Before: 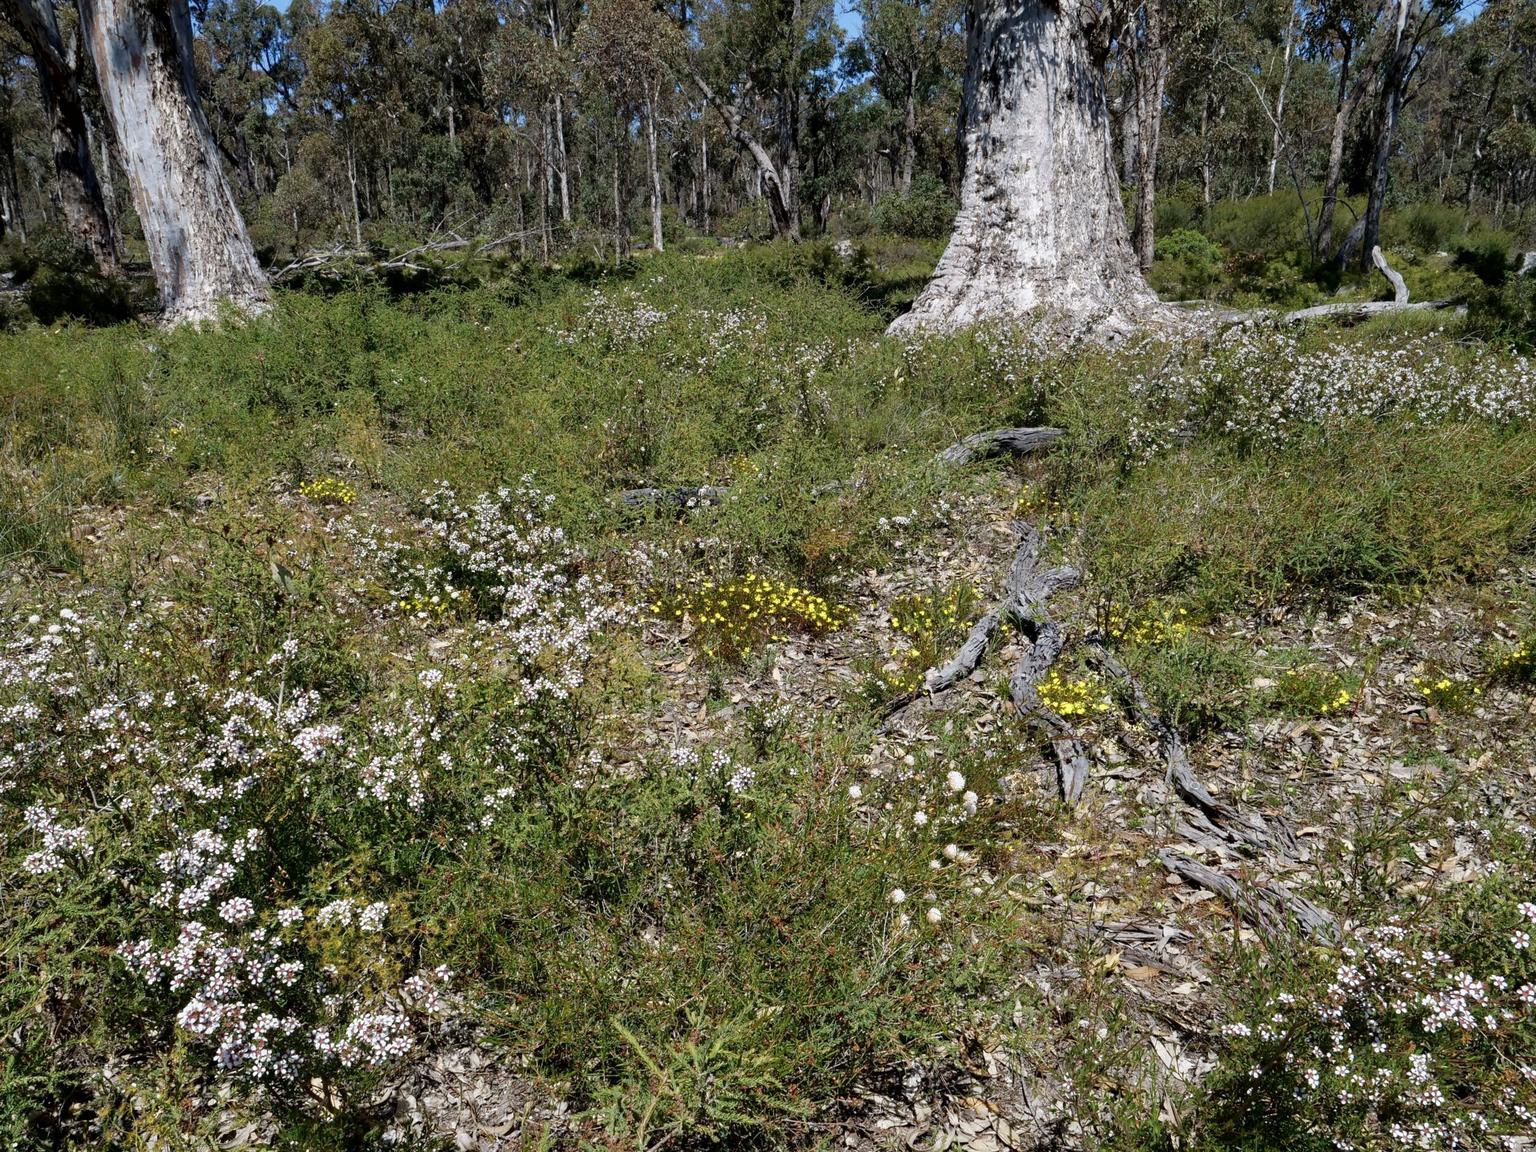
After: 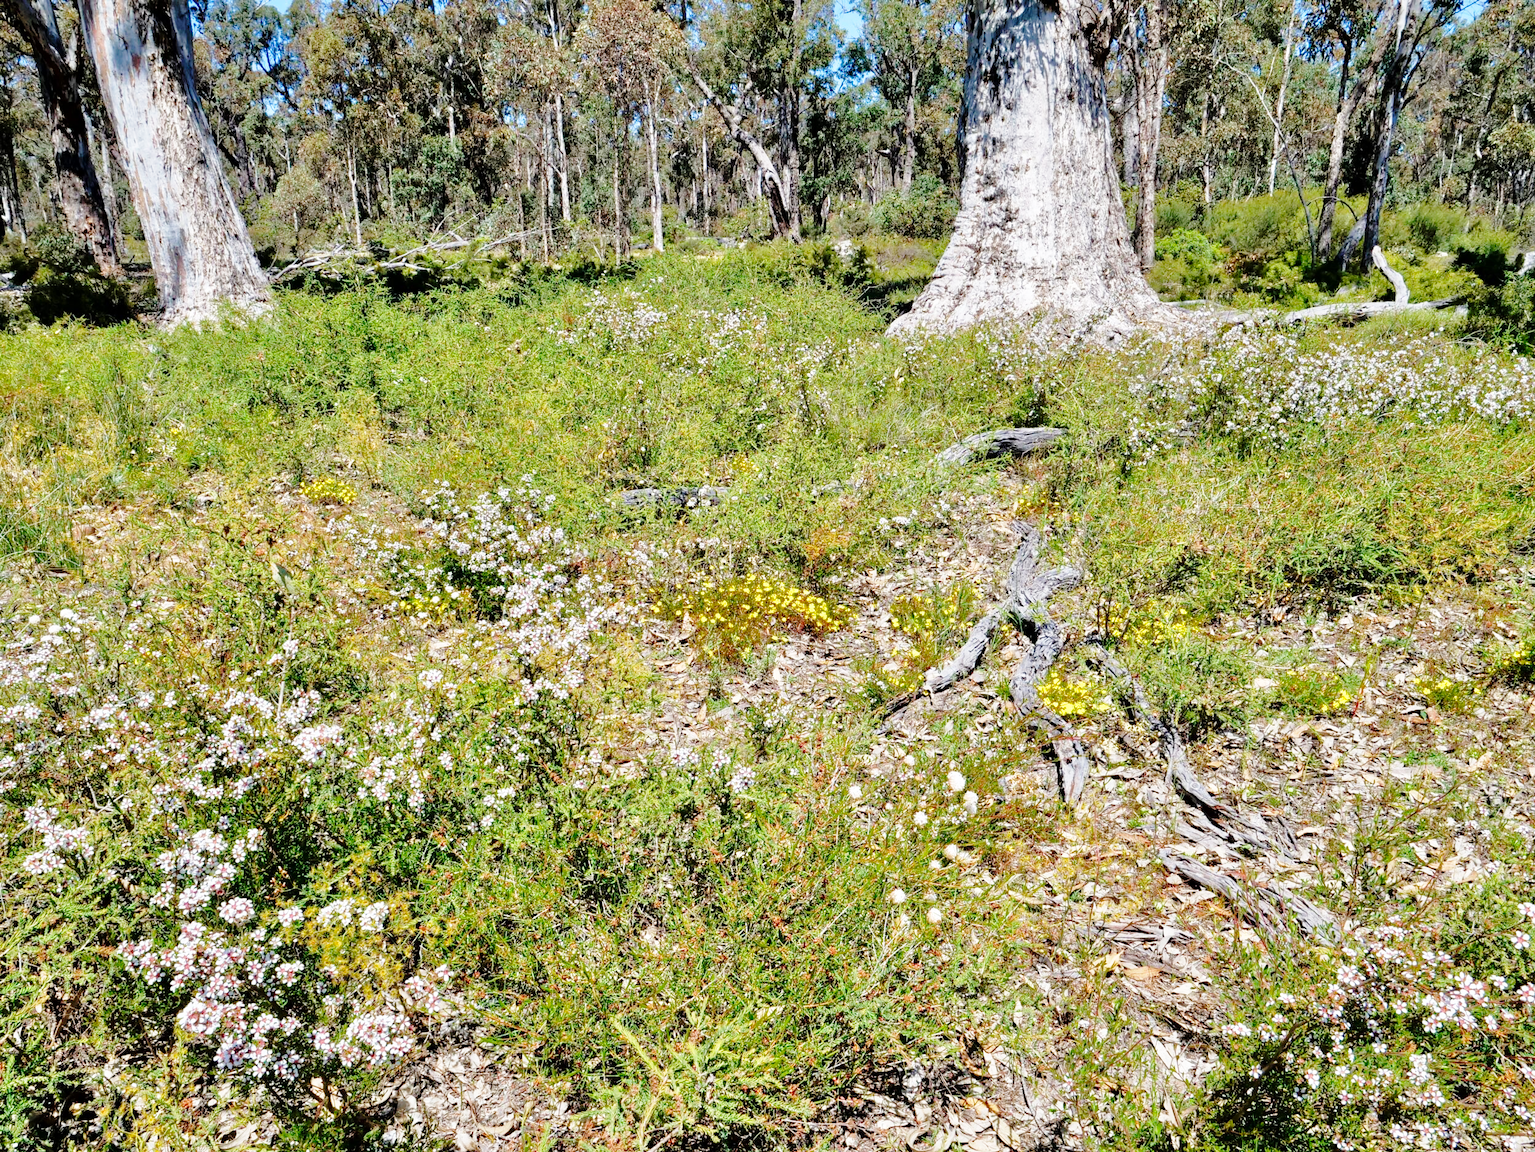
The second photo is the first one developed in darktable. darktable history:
base curve: curves: ch0 [(0, 0) (0.028, 0.03) (0.121, 0.232) (0.46, 0.748) (0.859, 0.968) (1, 1)], preserve colors none
exposure: exposure -0.042 EV, compensate highlight preservation false
tone equalizer: -7 EV 0.157 EV, -6 EV 0.579 EV, -5 EV 1.15 EV, -4 EV 1.34 EV, -3 EV 1.15 EV, -2 EV 0.6 EV, -1 EV 0.163 EV
